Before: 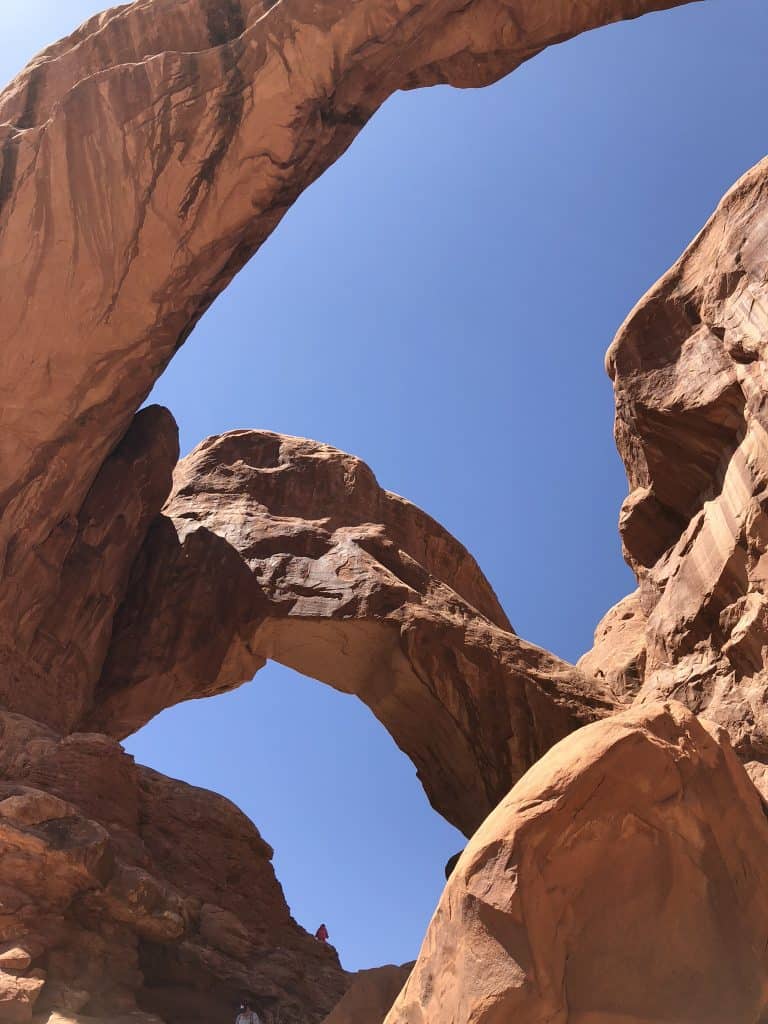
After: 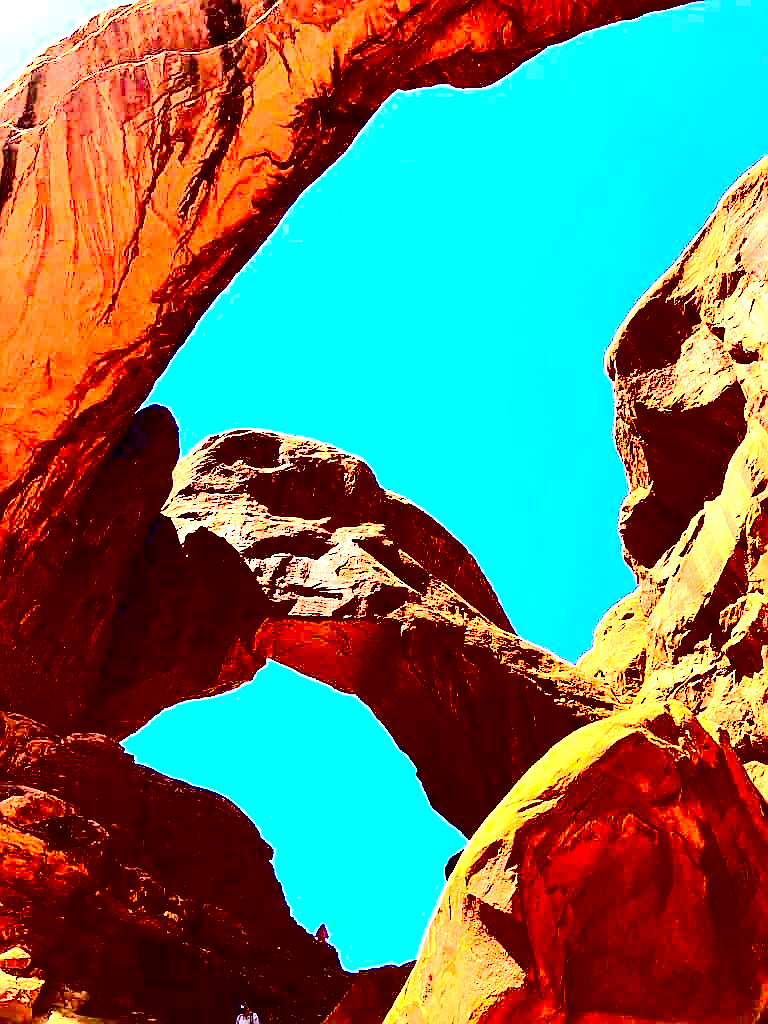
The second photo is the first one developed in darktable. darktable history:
contrast brightness saturation: contrast 0.772, brightness -0.999, saturation 0.99
base curve: preserve colors none
color balance rgb: shadows lift › chroma 2.022%, shadows lift › hue 248.5°, linear chroma grading › global chroma 25.449%, perceptual saturation grading › global saturation 0.238%, perceptual saturation grading › highlights -17.034%, perceptual saturation grading › mid-tones 33.334%, perceptual saturation grading › shadows 50.374%, perceptual brilliance grading › global brilliance 10.214%
exposure: black level correction 0, exposure 1.288 EV, compensate exposure bias true, compensate highlight preservation false
sharpen: radius 1.414, amount 1.264, threshold 0.686
